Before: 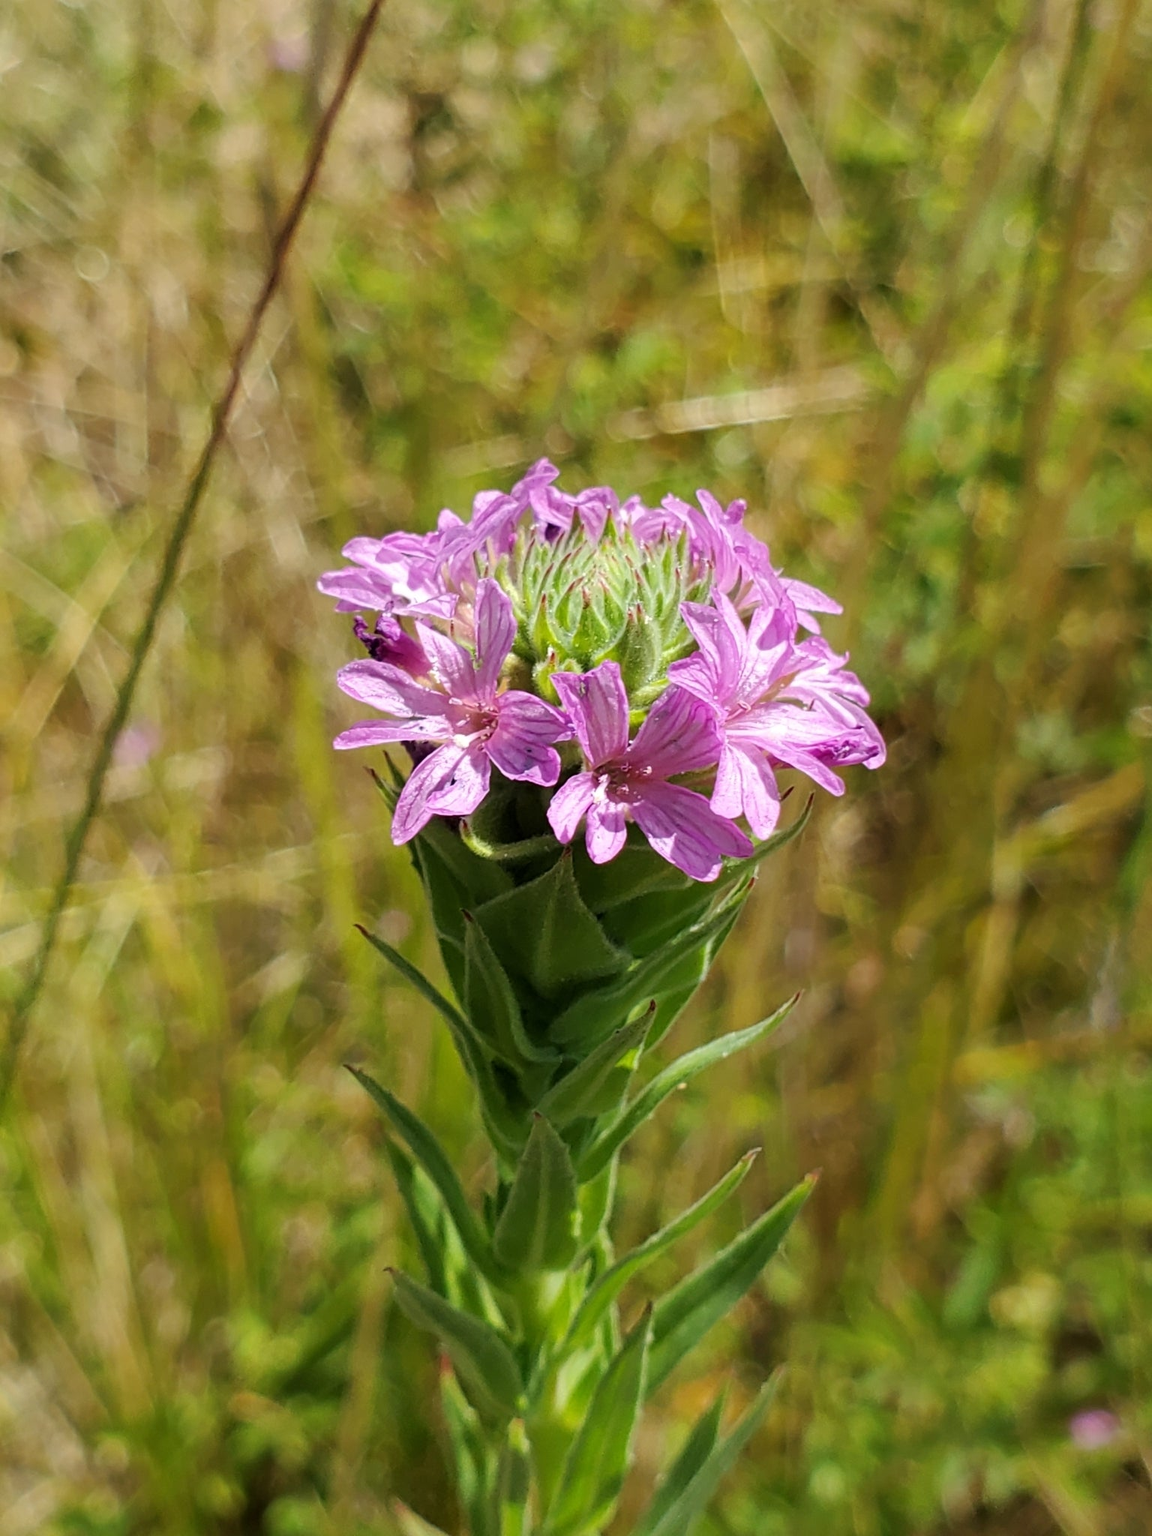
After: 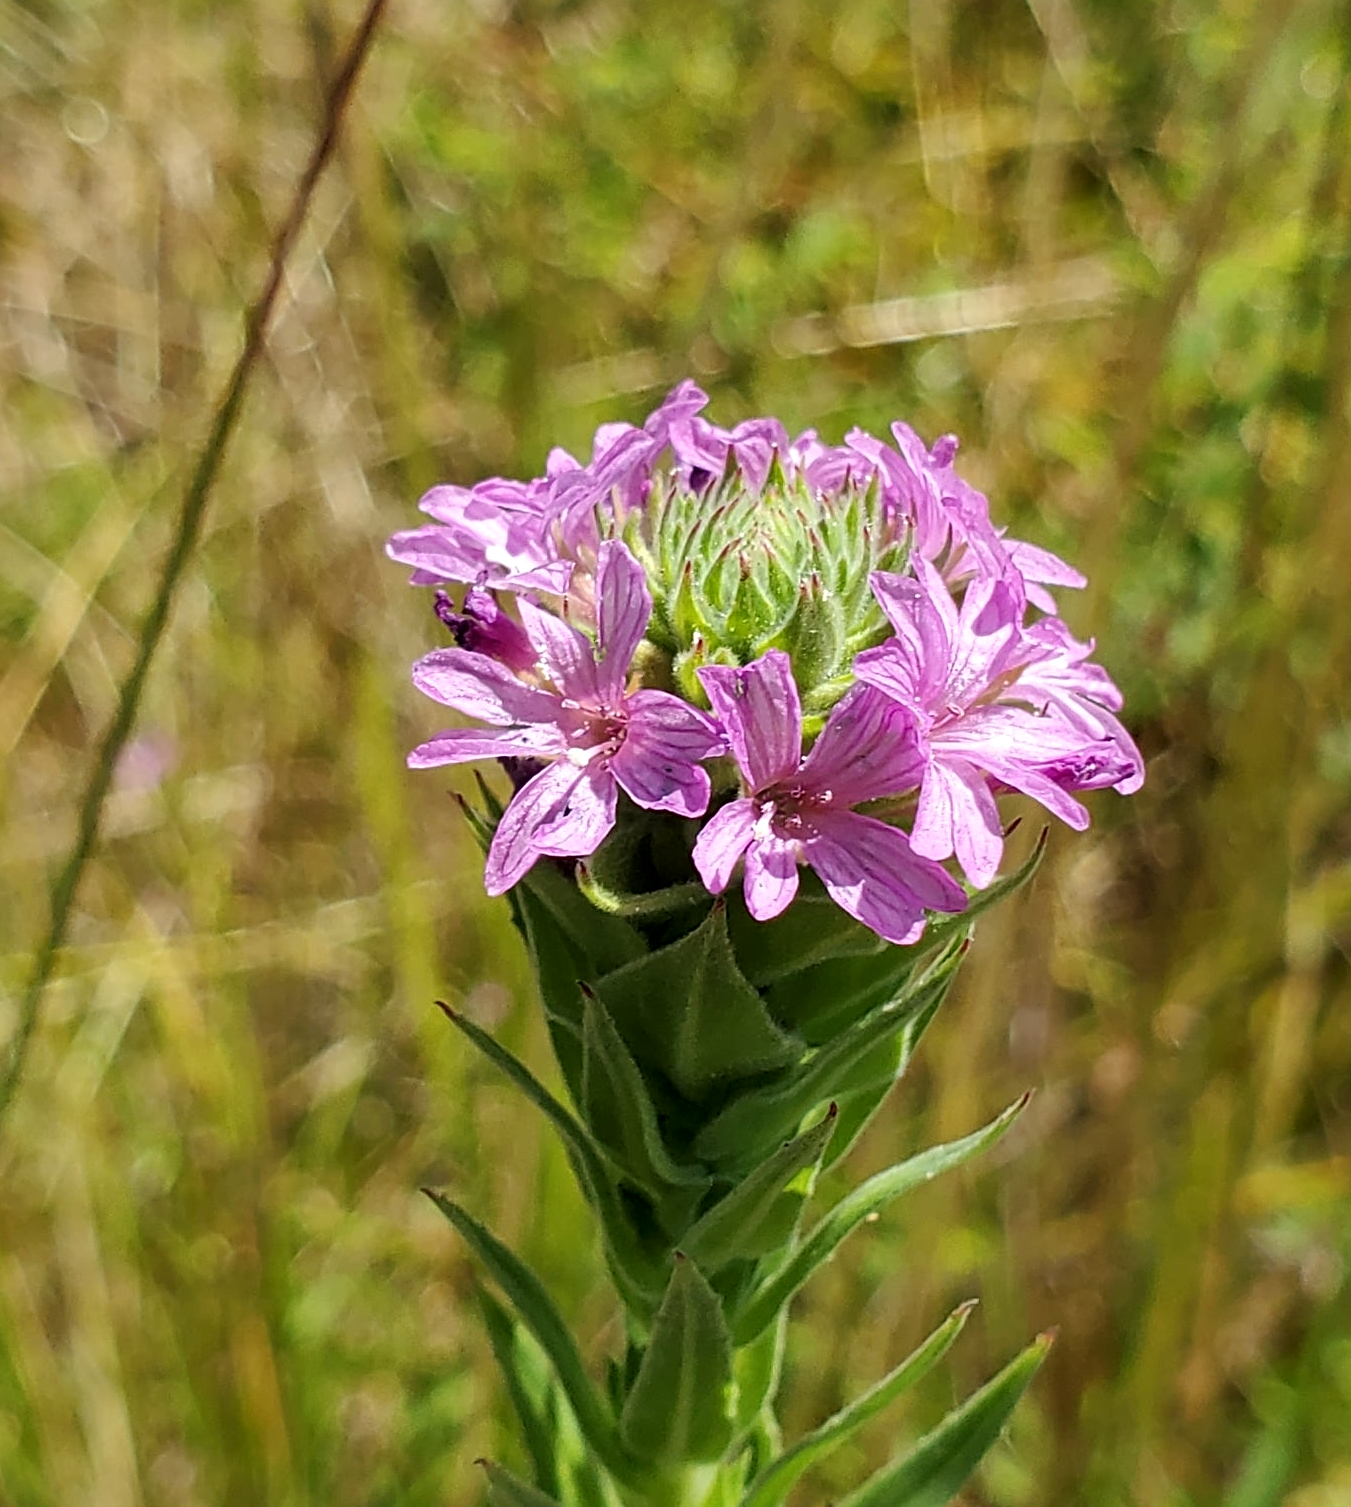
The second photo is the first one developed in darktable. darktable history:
local contrast: mode bilateral grid, contrast 20, coarseness 50, detail 120%, midtone range 0.2
crop and rotate: left 2.425%, top 11.305%, right 9.6%, bottom 15.08%
sharpen: on, module defaults
